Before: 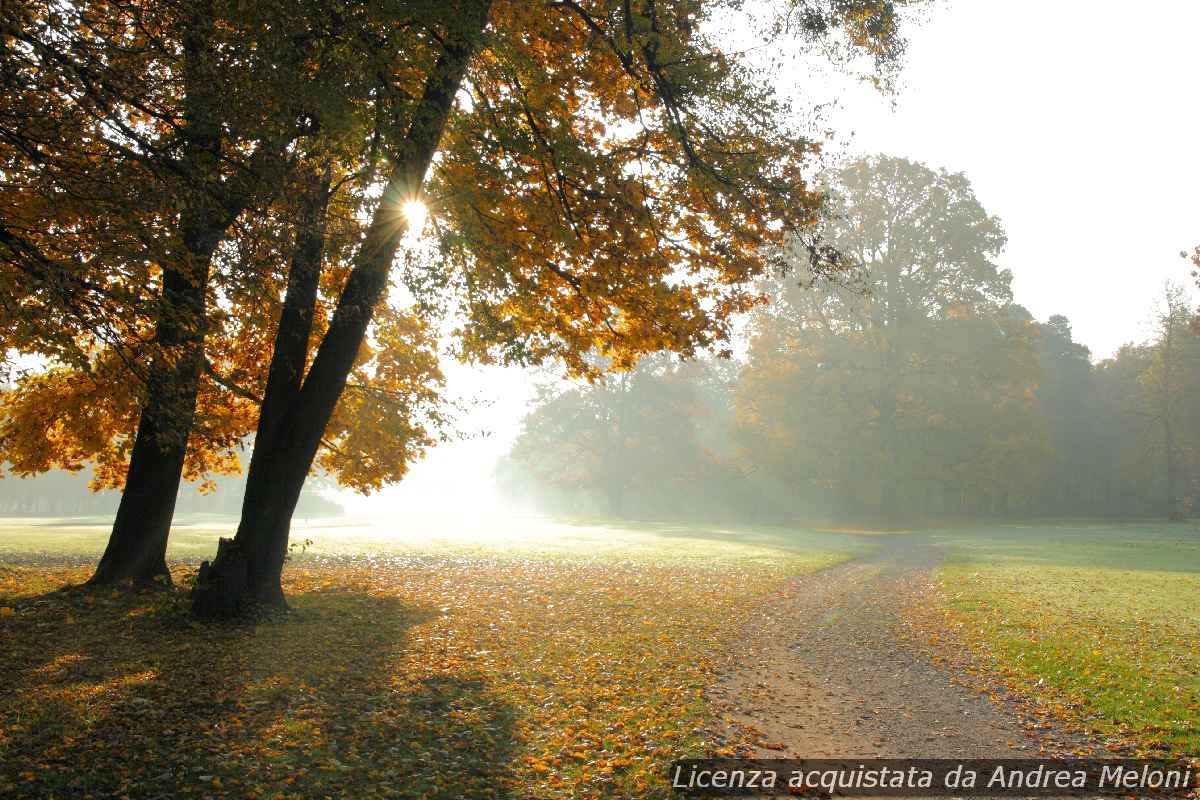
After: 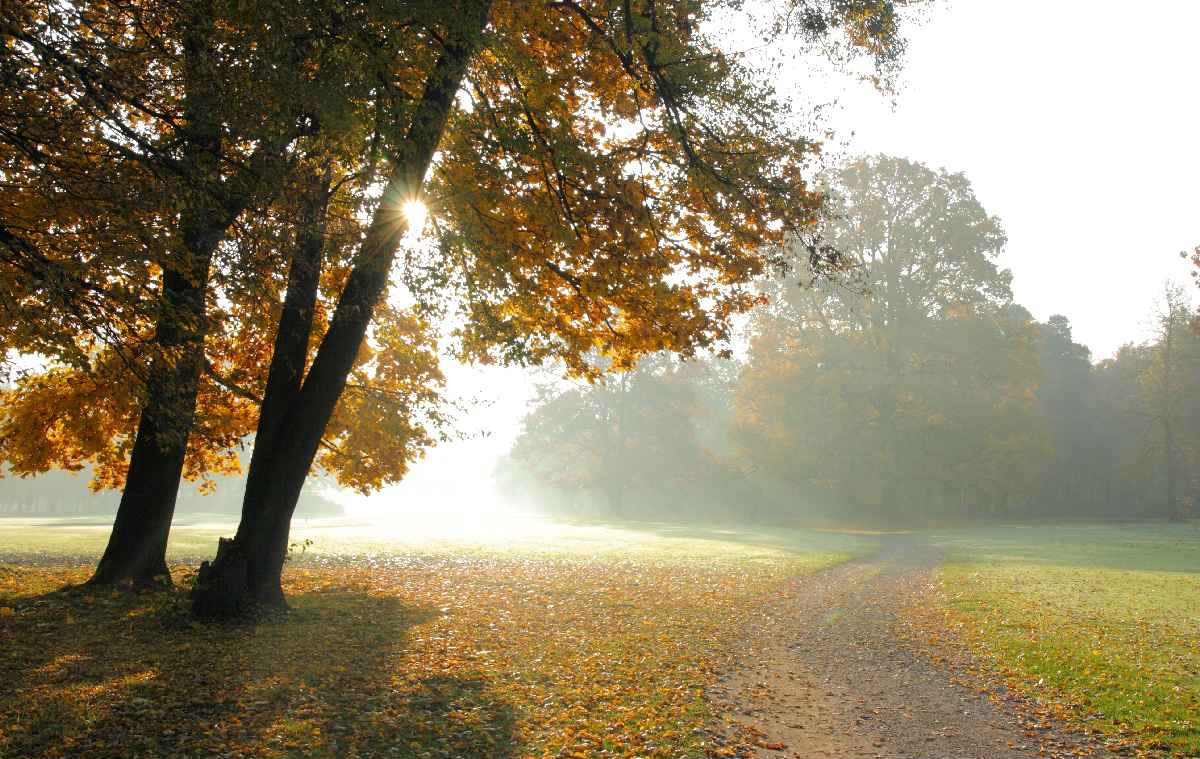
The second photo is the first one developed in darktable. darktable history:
crop and rotate: top 0.004%, bottom 5.041%
